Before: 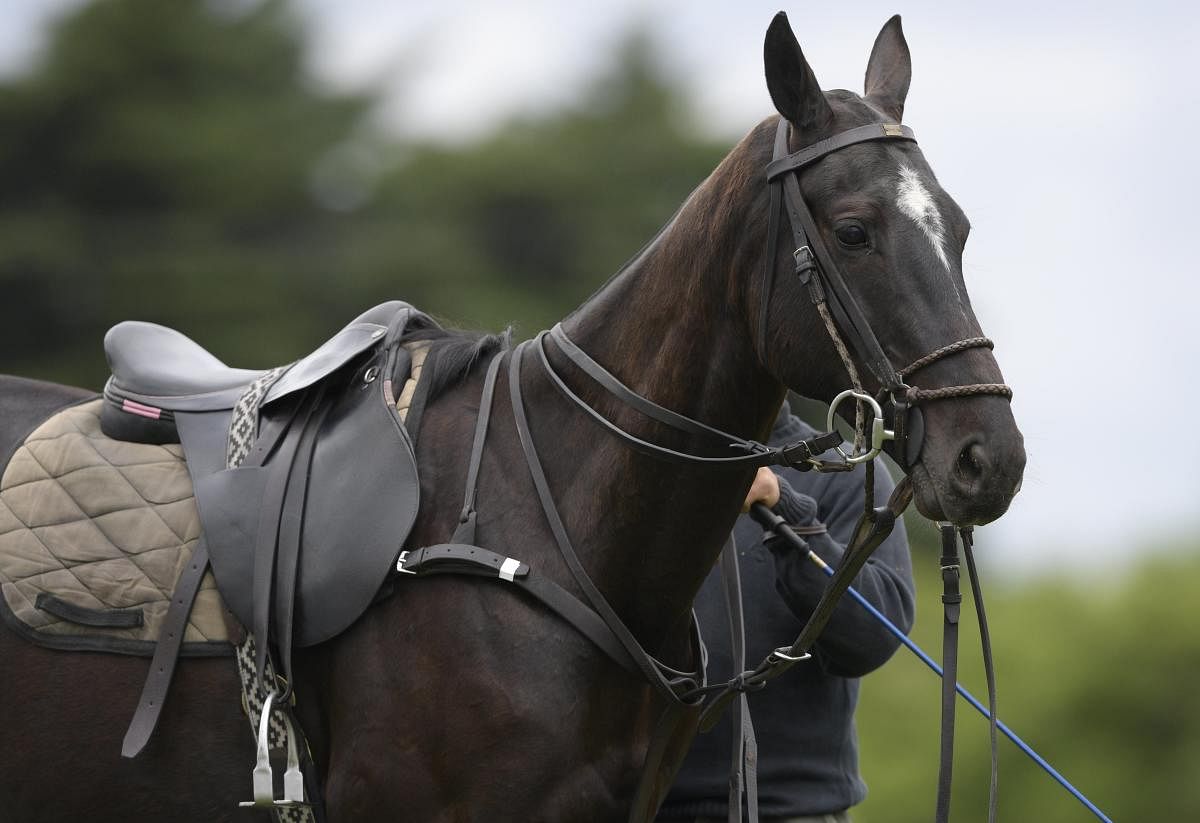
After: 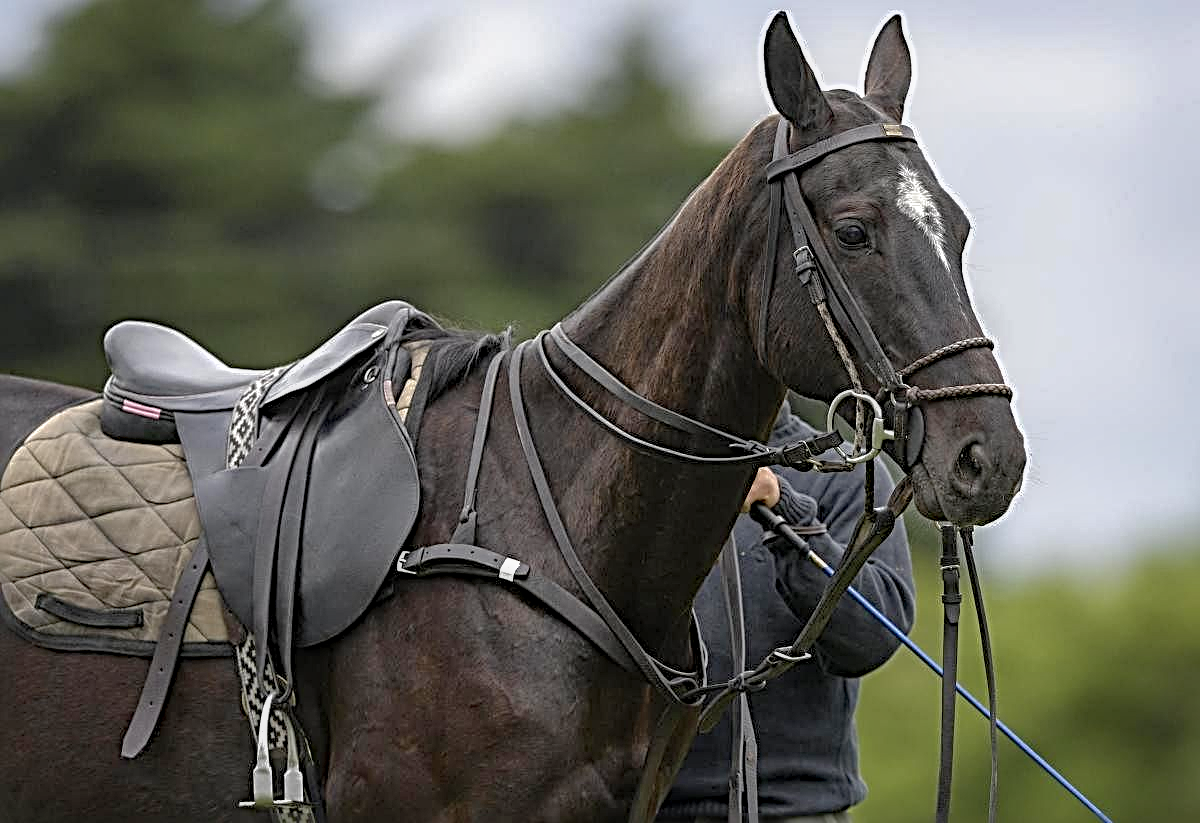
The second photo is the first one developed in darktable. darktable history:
sharpen: radius 3.684, amount 0.944
shadows and highlights: on, module defaults
local contrast: on, module defaults
haze removal: compatibility mode true, adaptive false
